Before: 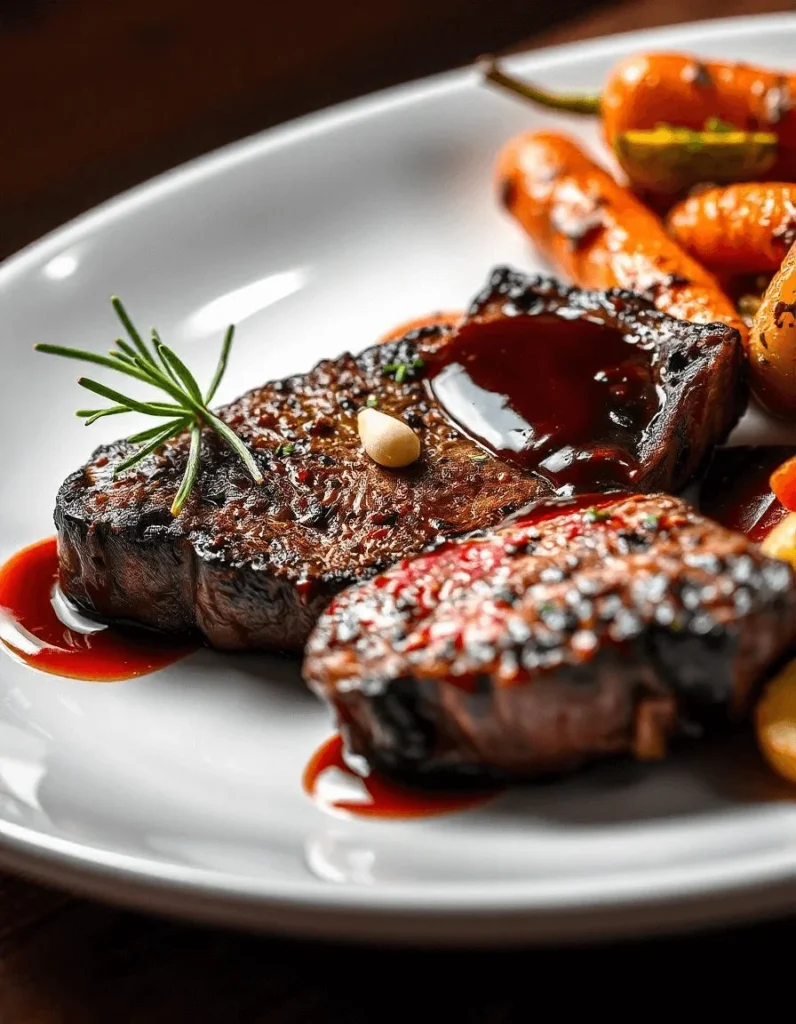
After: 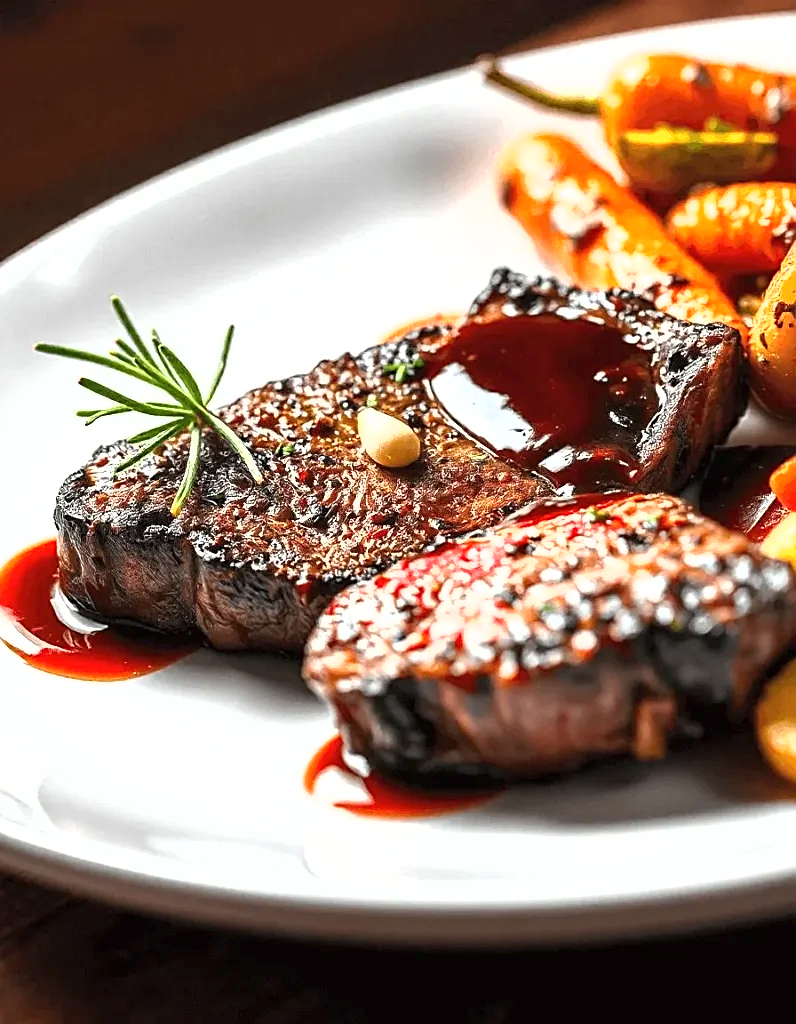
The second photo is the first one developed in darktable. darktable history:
sharpen: on, module defaults
shadows and highlights: radius 125.46, shadows 21.19, highlights -21.19, low approximation 0.01
exposure: black level correction 0, exposure 1 EV, compensate exposure bias true, compensate highlight preservation false
